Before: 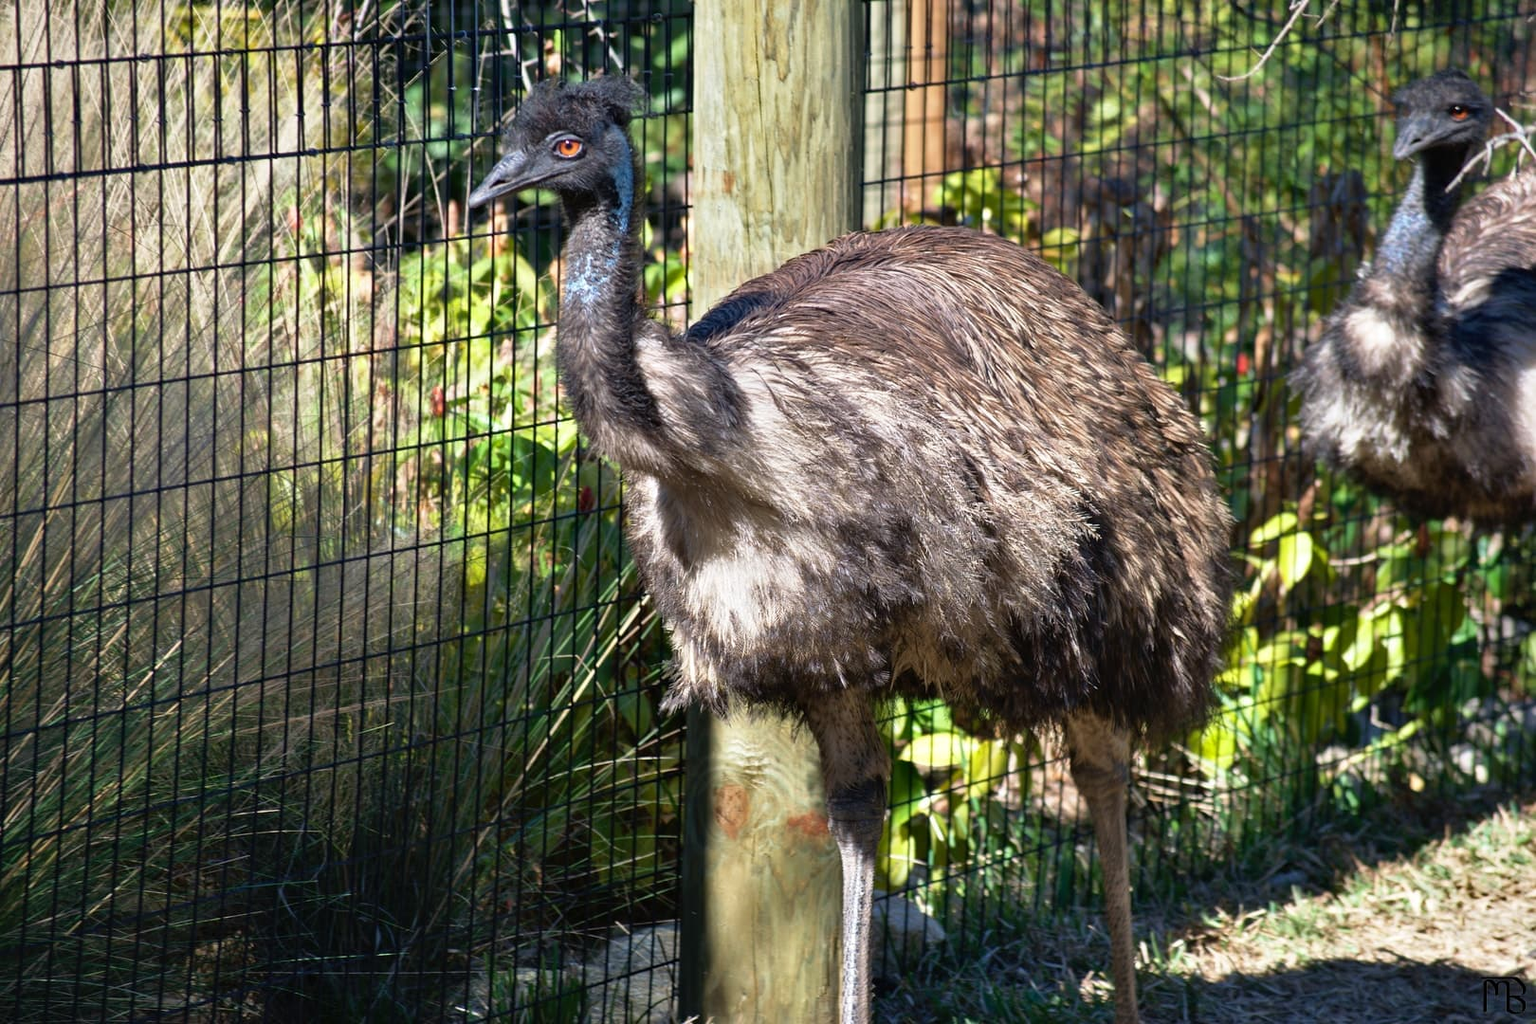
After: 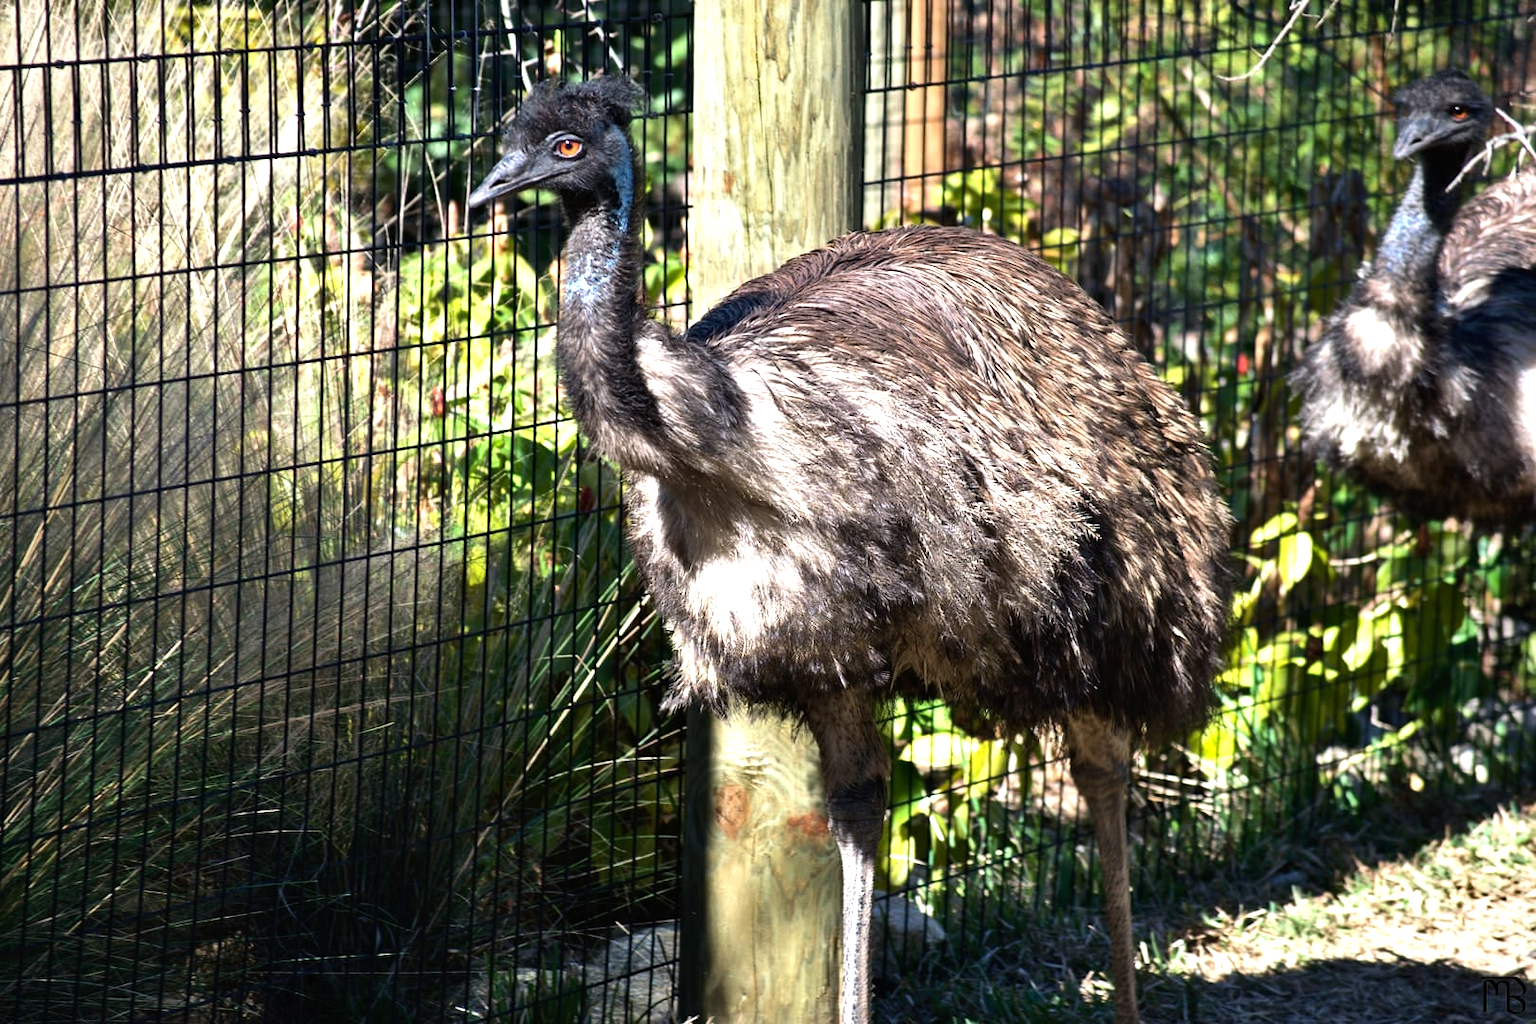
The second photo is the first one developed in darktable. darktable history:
tone equalizer: -8 EV -0.785 EV, -7 EV -0.676 EV, -6 EV -0.622 EV, -5 EV -0.385 EV, -3 EV 0.378 EV, -2 EV 0.6 EV, -1 EV 0.7 EV, +0 EV 0.78 EV, edges refinement/feathering 500, mask exposure compensation -1.57 EV, preserve details no
